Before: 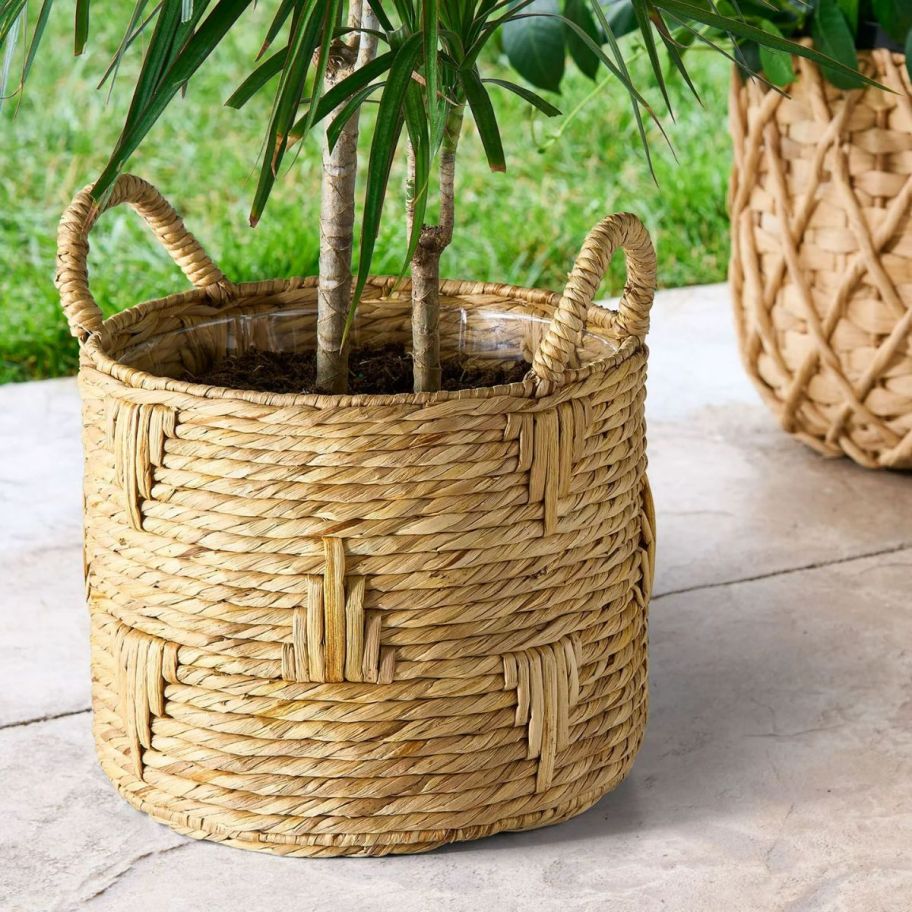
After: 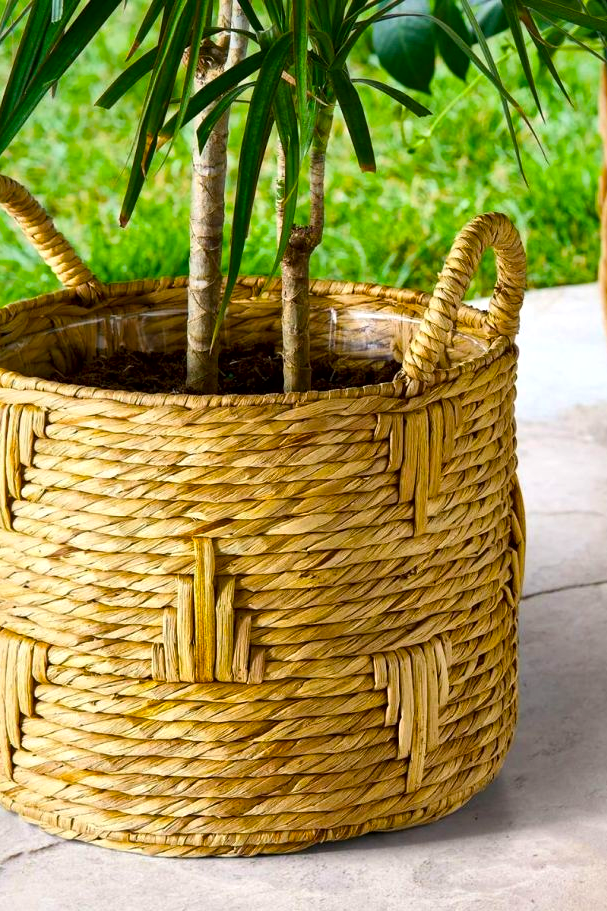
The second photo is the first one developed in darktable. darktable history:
color balance rgb: linear chroma grading › global chroma 15%, perceptual saturation grading › global saturation 30%
local contrast: mode bilateral grid, contrast 25, coarseness 60, detail 151%, midtone range 0.2
crop and rotate: left 14.292%, right 19.041%
